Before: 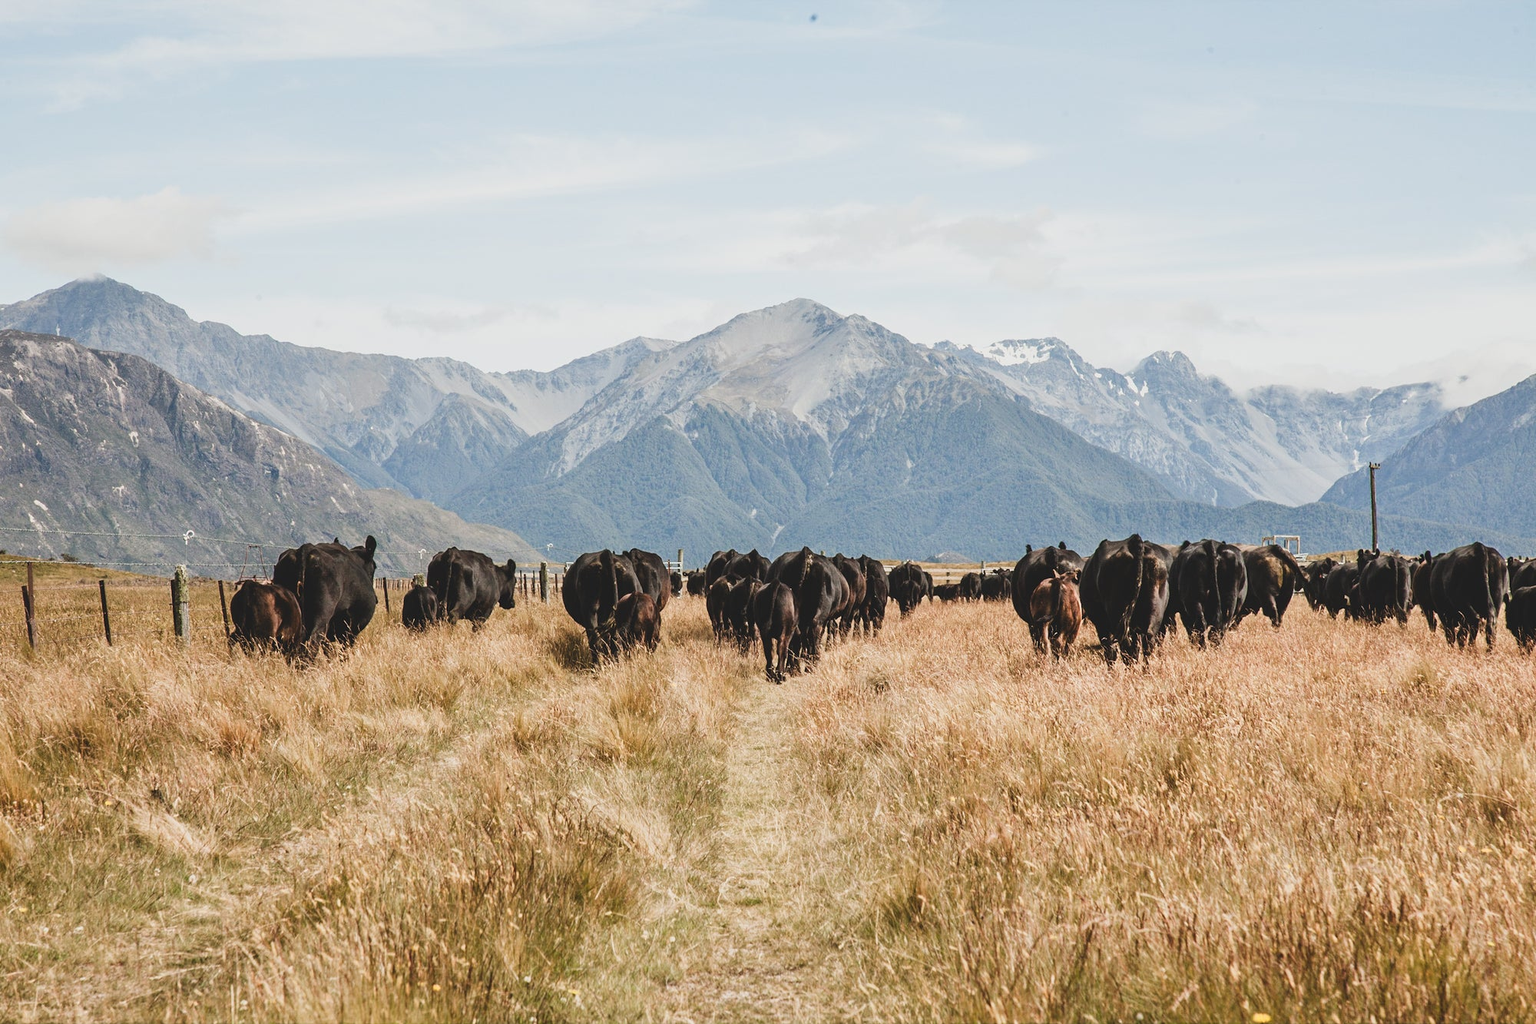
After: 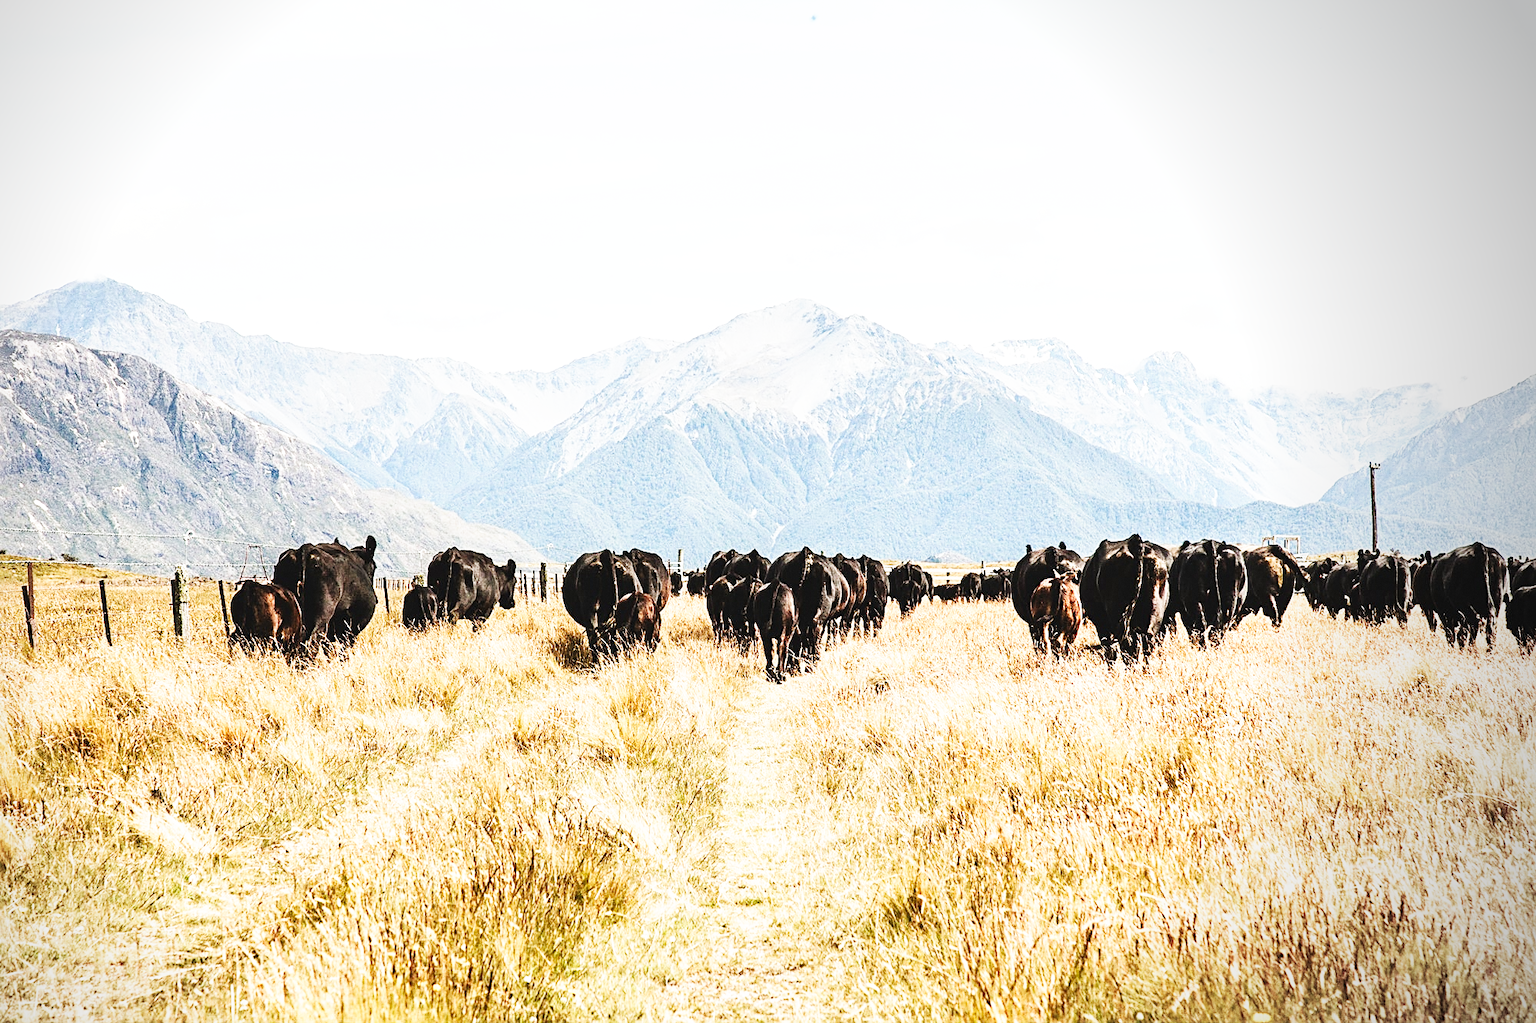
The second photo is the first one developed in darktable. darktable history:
sharpen: on, module defaults
vignetting: center (-0.15, 0.013)
grain: coarseness 3.21 ISO
white balance: emerald 1
tone equalizer: -8 EV -0.417 EV, -7 EV -0.389 EV, -6 EV -0.333 EV, -5 EV -0.222 EV, -3 EV 0.222 EV, -2 EV 0.333 EV, -1 EV 0.389 EV, +0 EV 0.417 EV, edges refinement/feathering 500, mask exposure compensation -1.57 EV, preserve details no
base curve: curves: ch0 [(0, 0) (0.007, 0.004) (0.027, 0.03) (0.046, 0.07) (0.207, 0.54) (0.442, 0.872) (0.673, 0.972) (1, 1)], preserve colors none
